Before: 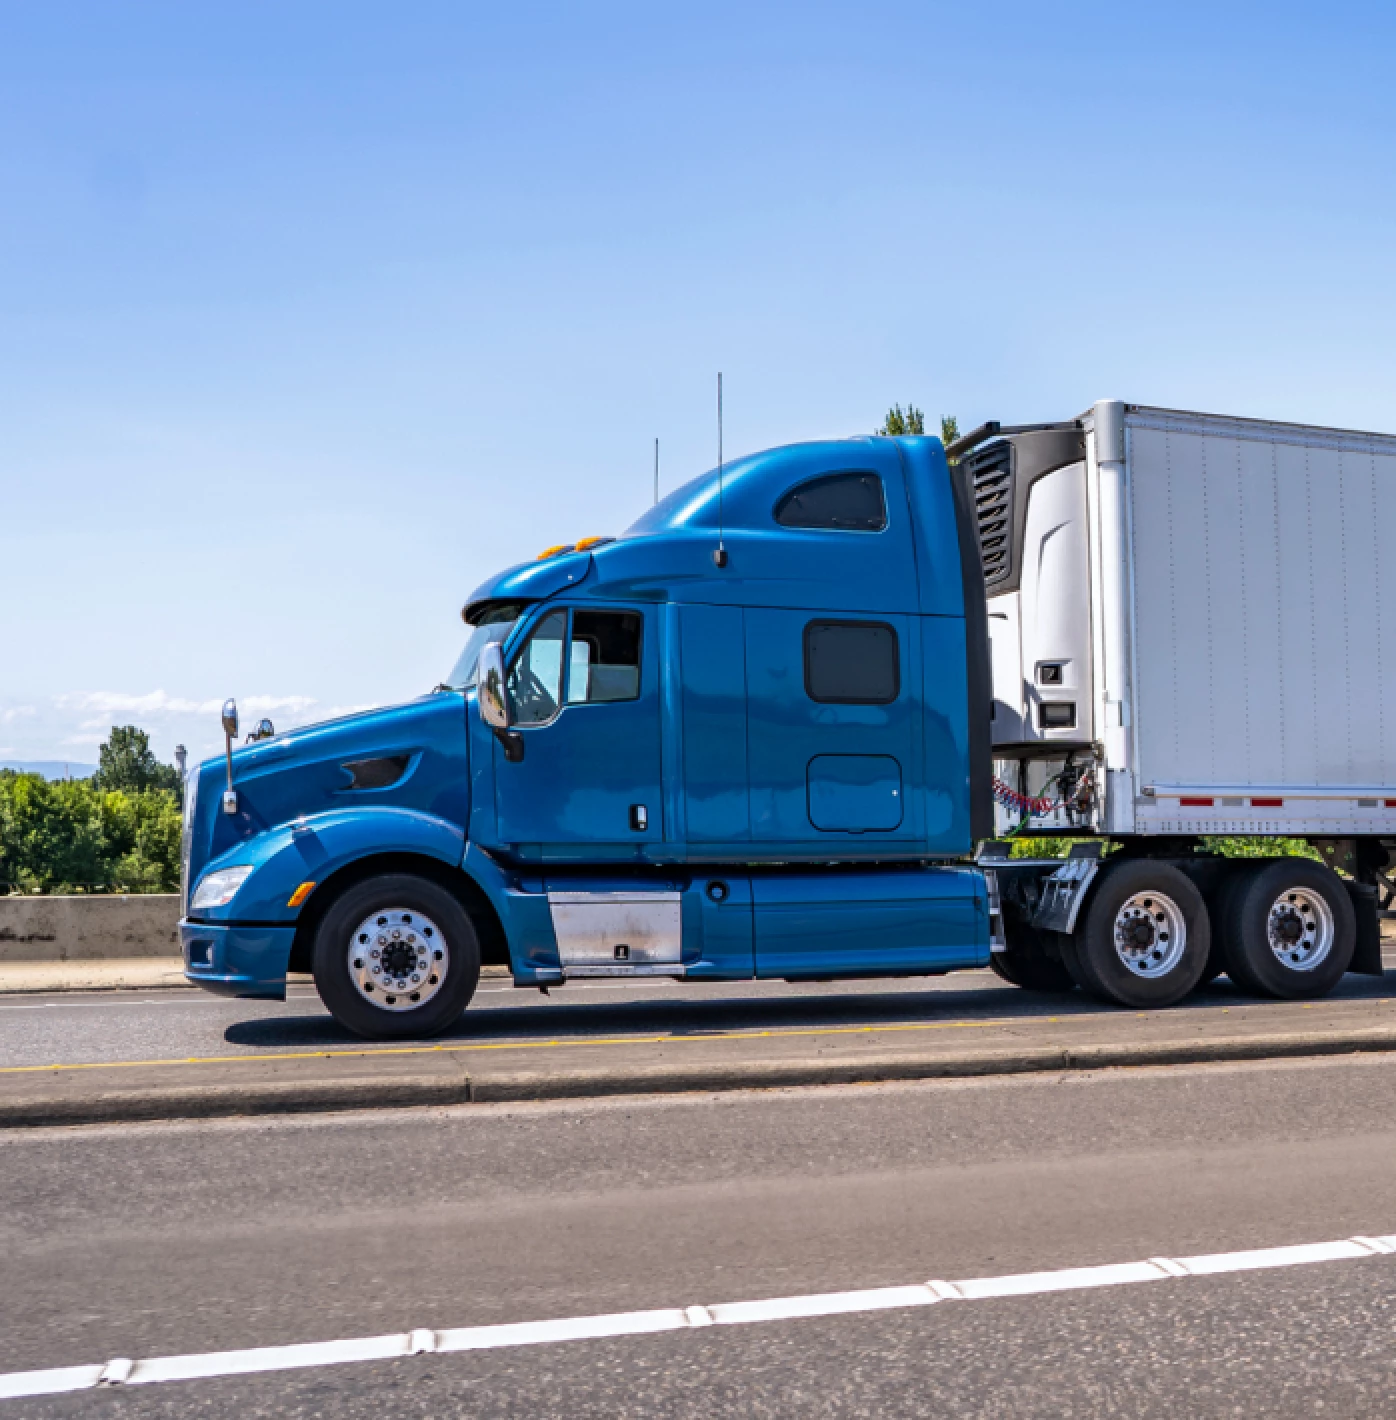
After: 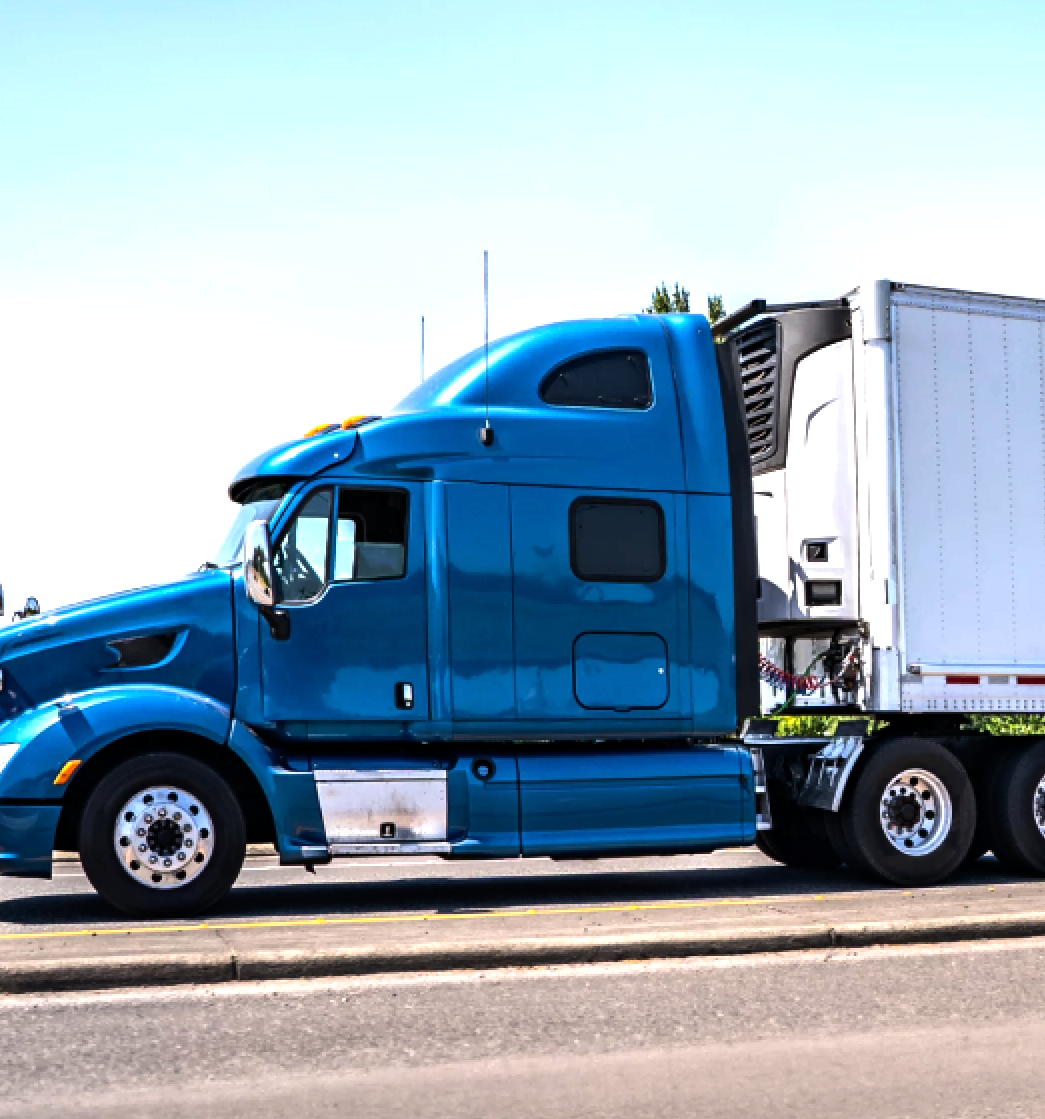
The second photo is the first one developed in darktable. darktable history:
crop: left 16.768%, top 8.653%, right 8.362%, bottom 12.485%
tone equalizer: -8 EV -1.08 EV, -7 EV -1.01 EV, -6 EV -0.867 EV, -5 EV -0.578 EV, -3 EV 0.578 EV, -2 EV 0.867 EV, -1 EV 1.01 EV, +0 EV 1.08 EV, edges refinement/feathering 500, mask exposure compensation -1.57 EV, preserve details no
